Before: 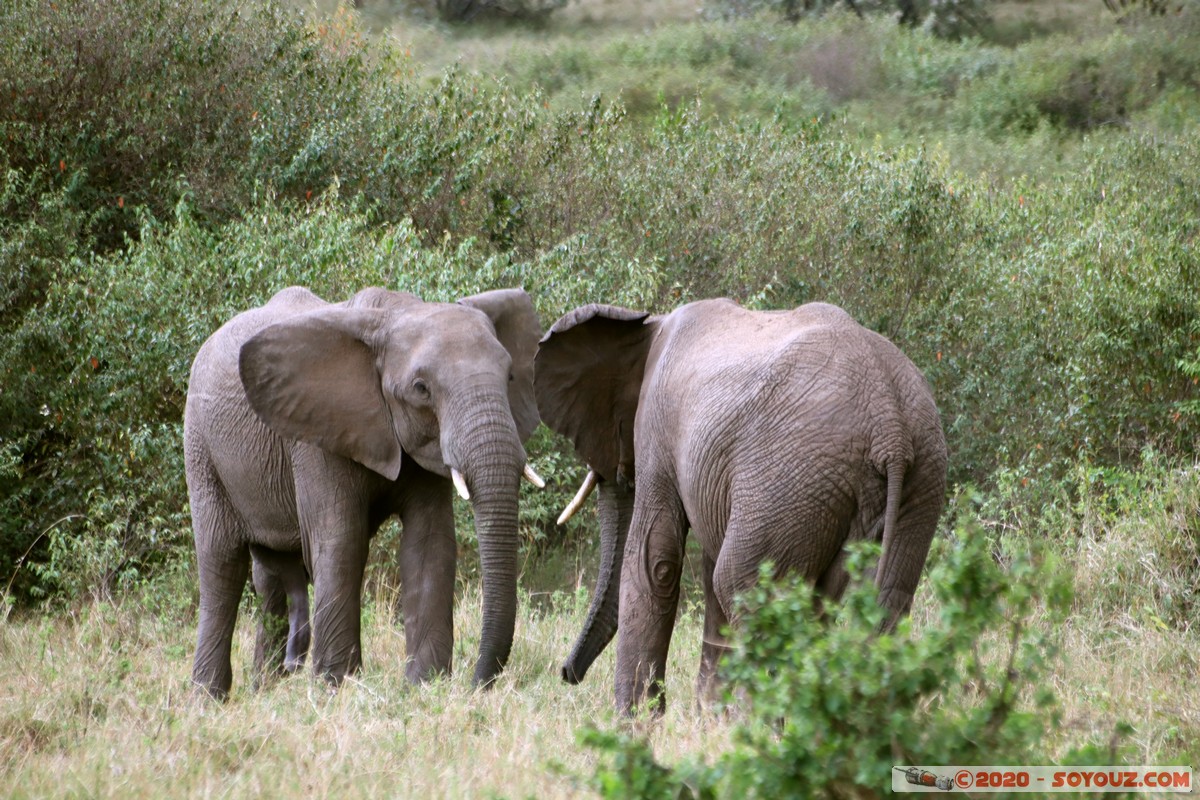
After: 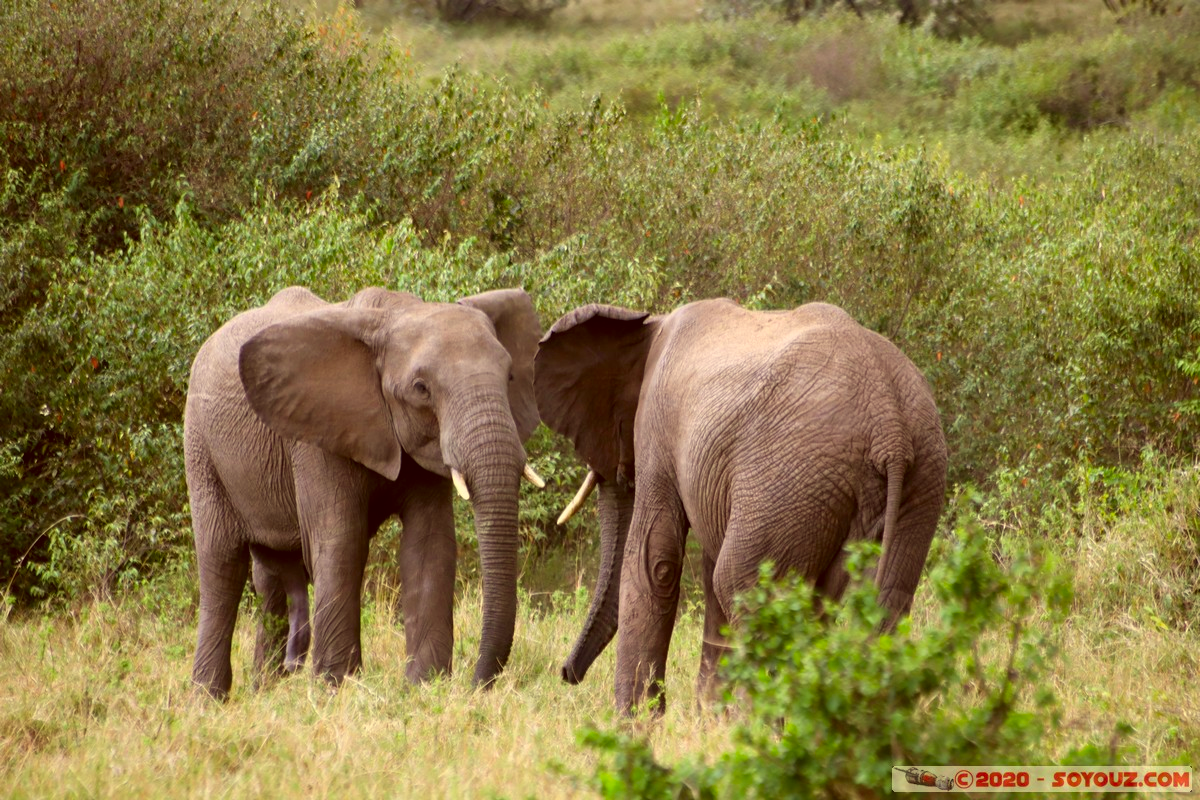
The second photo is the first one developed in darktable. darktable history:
color correction: highlights a* 9.76, highlights b* 38.77, shadows a* 14.6, shadows b* 3.58
color calibration: output R [0.972, 0.068, -0.094, 0], output G [-0.178, 1.216, -0.086, 0], output B [0.095, -0.136, 0.98, 0], illuminant F (fluorescent), F source F9 (Cool White Deluxe 4150 K) – high CRI, x 0.374, y 0.373, temperature 4150.03 K
